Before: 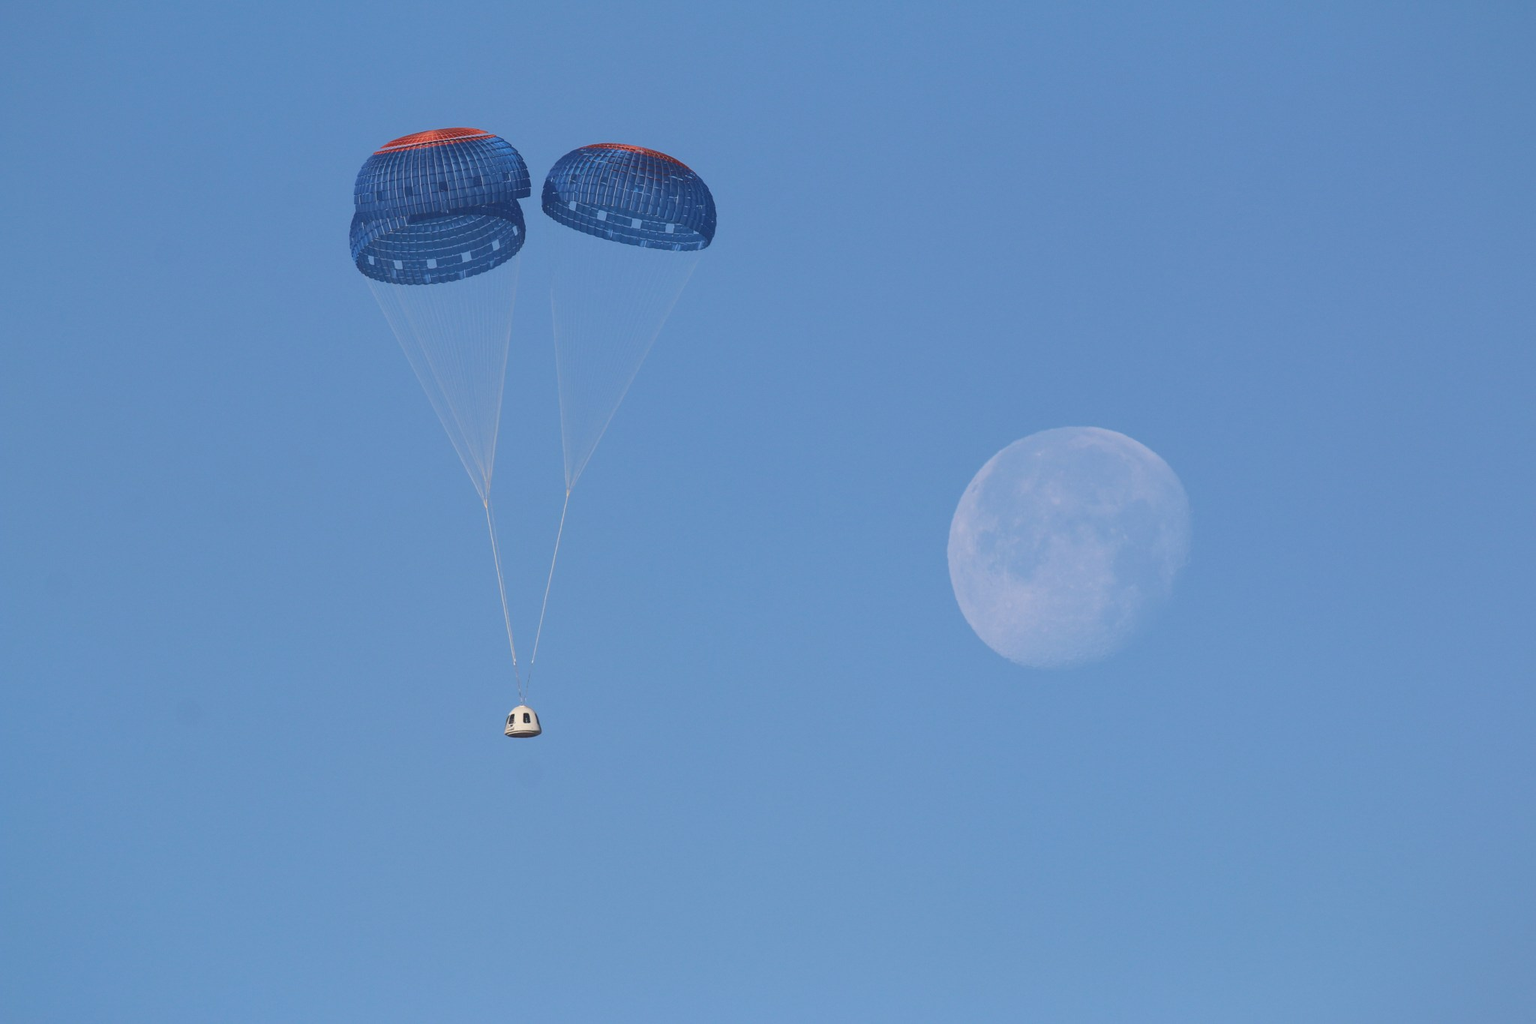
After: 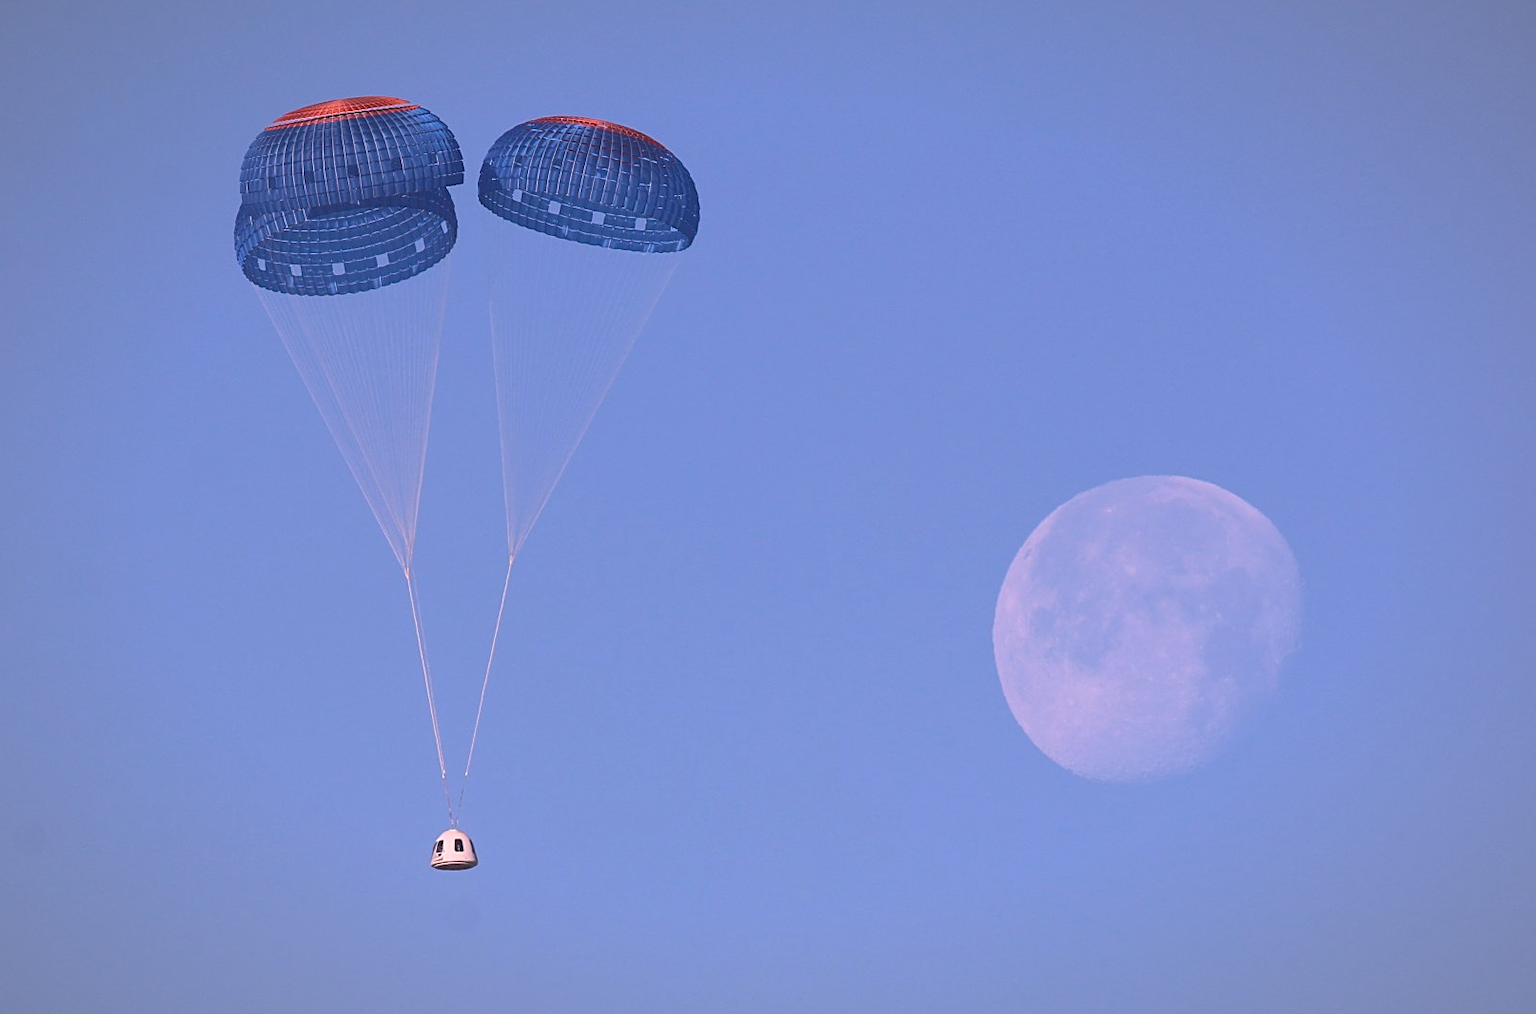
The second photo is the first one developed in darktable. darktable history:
sharpen: on, module defaults
crop and rotate: left 10.77%, top 5.1%, right 10.41%, bottom 16.76%
white balance: red 1.188, blue 1.11
vignetting: fall-off radius 100%, width/height ratio 1.337
